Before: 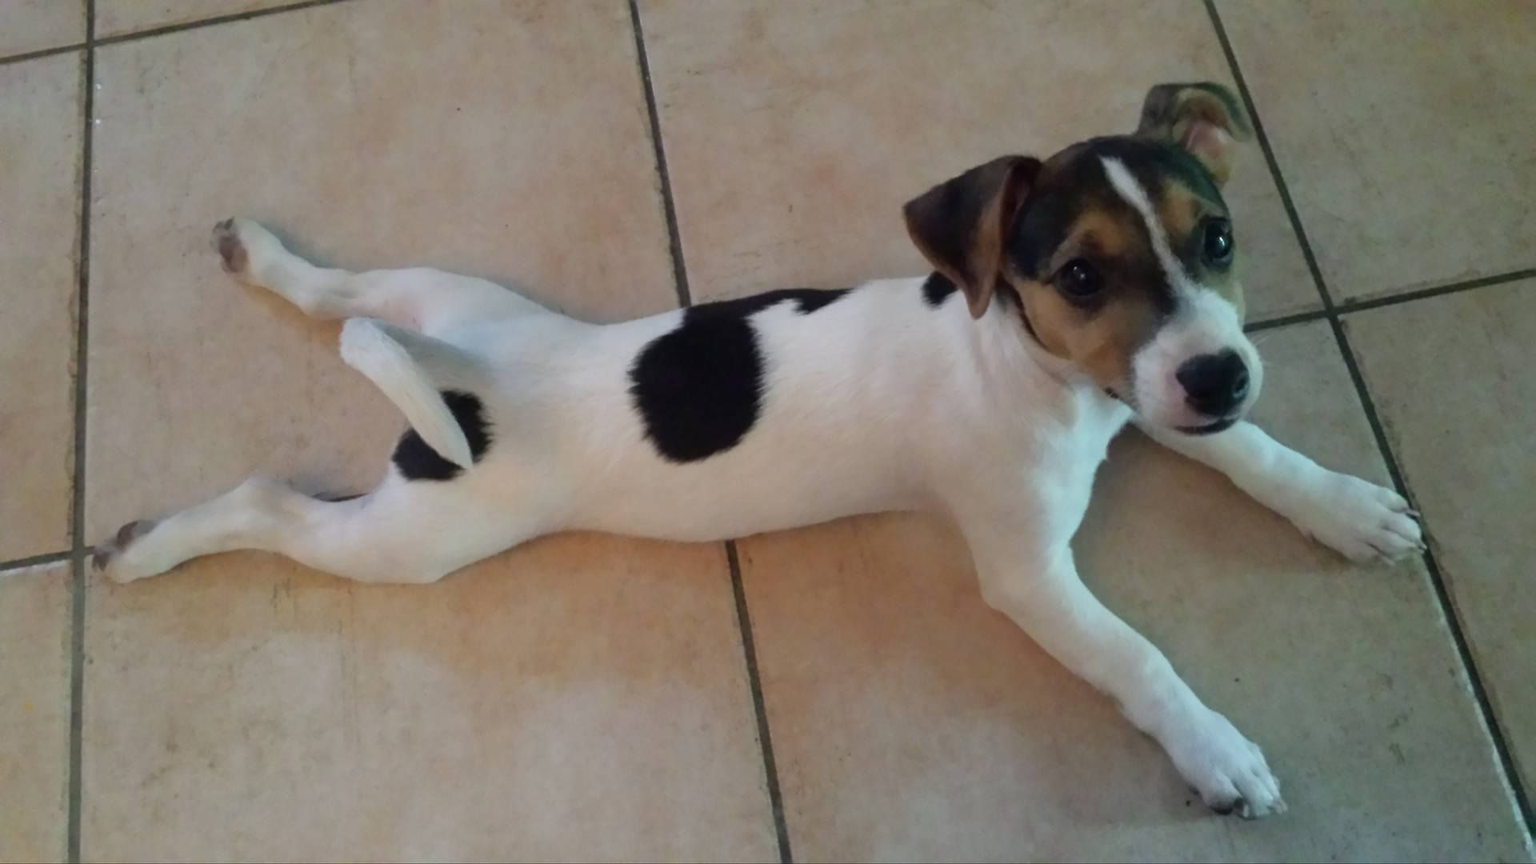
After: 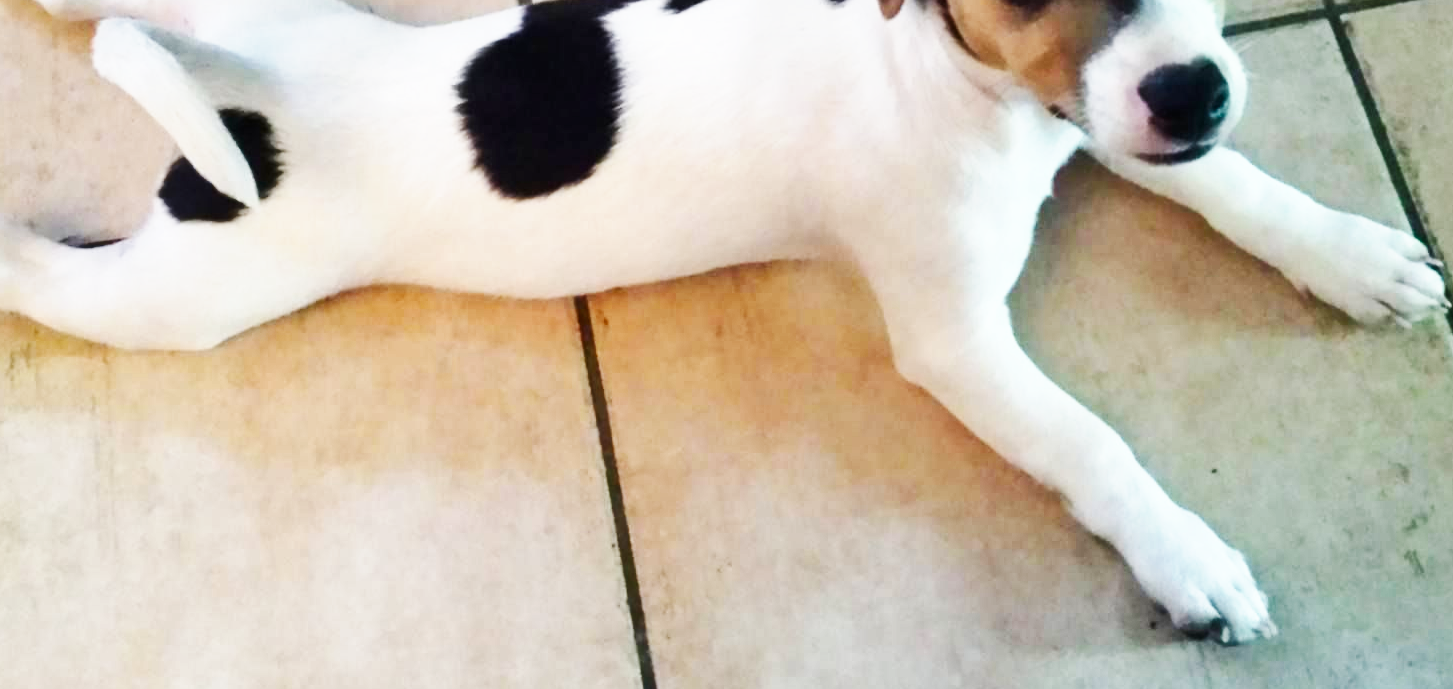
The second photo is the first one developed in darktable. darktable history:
shadows and highlights: shadows 5, soften with gaussian
crop and rotate: left 17.299%, top 35.115%, right 7.015%, bottom 1.024%
base curve: curves: ch0 [(0, 0) (0.007, 0.004) (0.027, 0.03) (0.046, 0.07) (0.207, 0.54) (0.442, 0.872) (0.673, 0.972) (1, 1)], preserve colors none
exposure: black level correction 0, exposure 0.5 EV, compensate highlight preservation false
